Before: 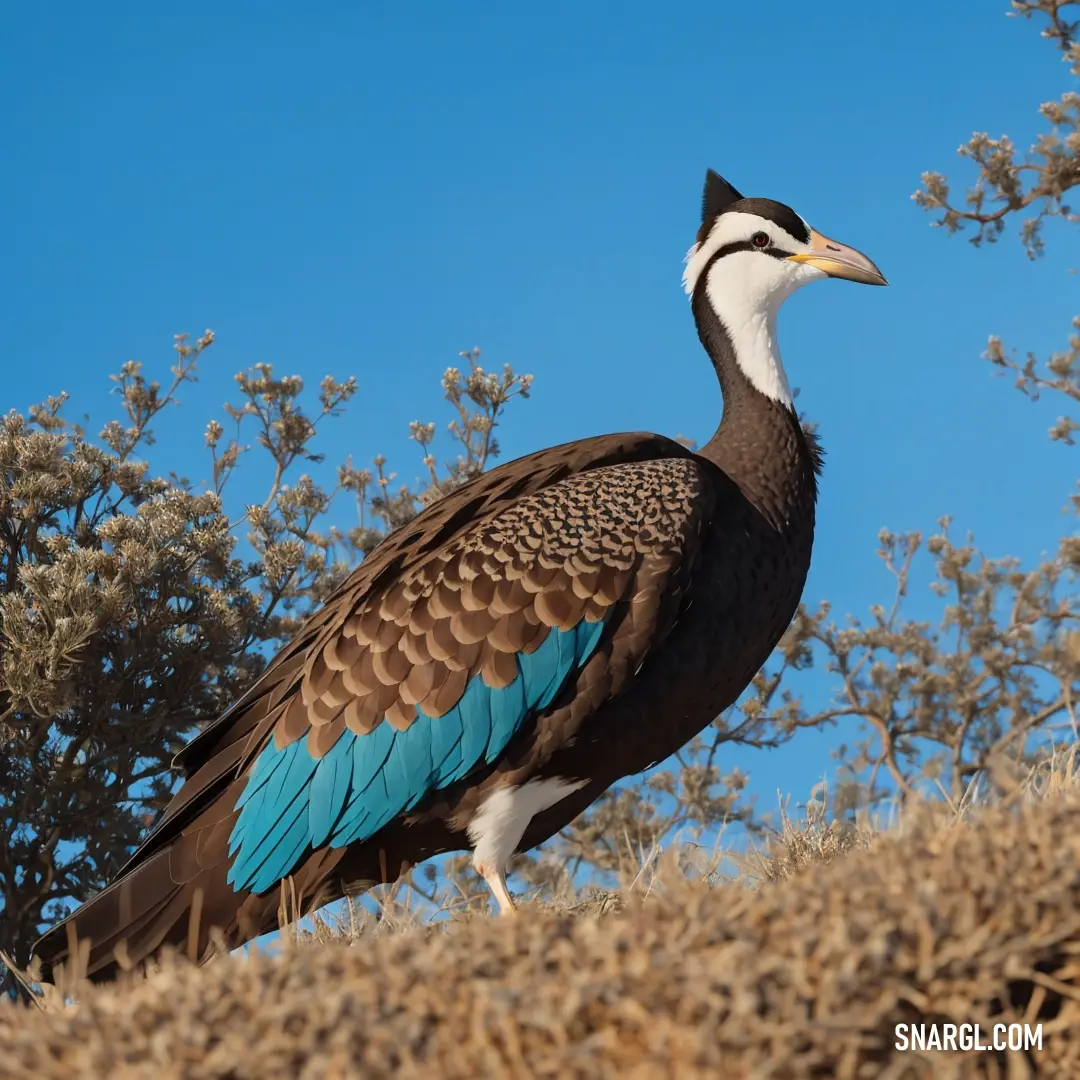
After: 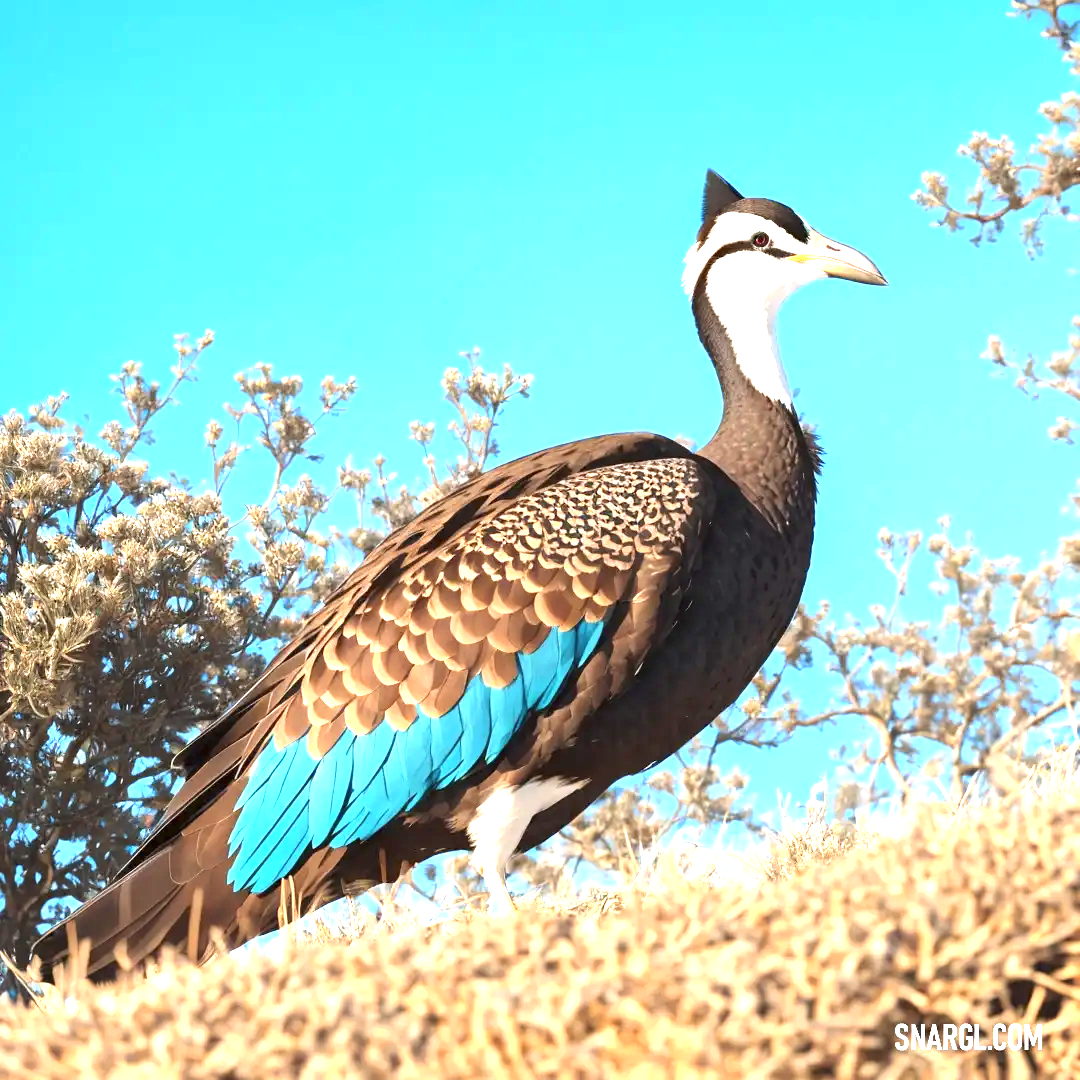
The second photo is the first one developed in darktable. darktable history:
exposure: black level correction 0, exposure 1.994 EV, compensate highlight preservation false
